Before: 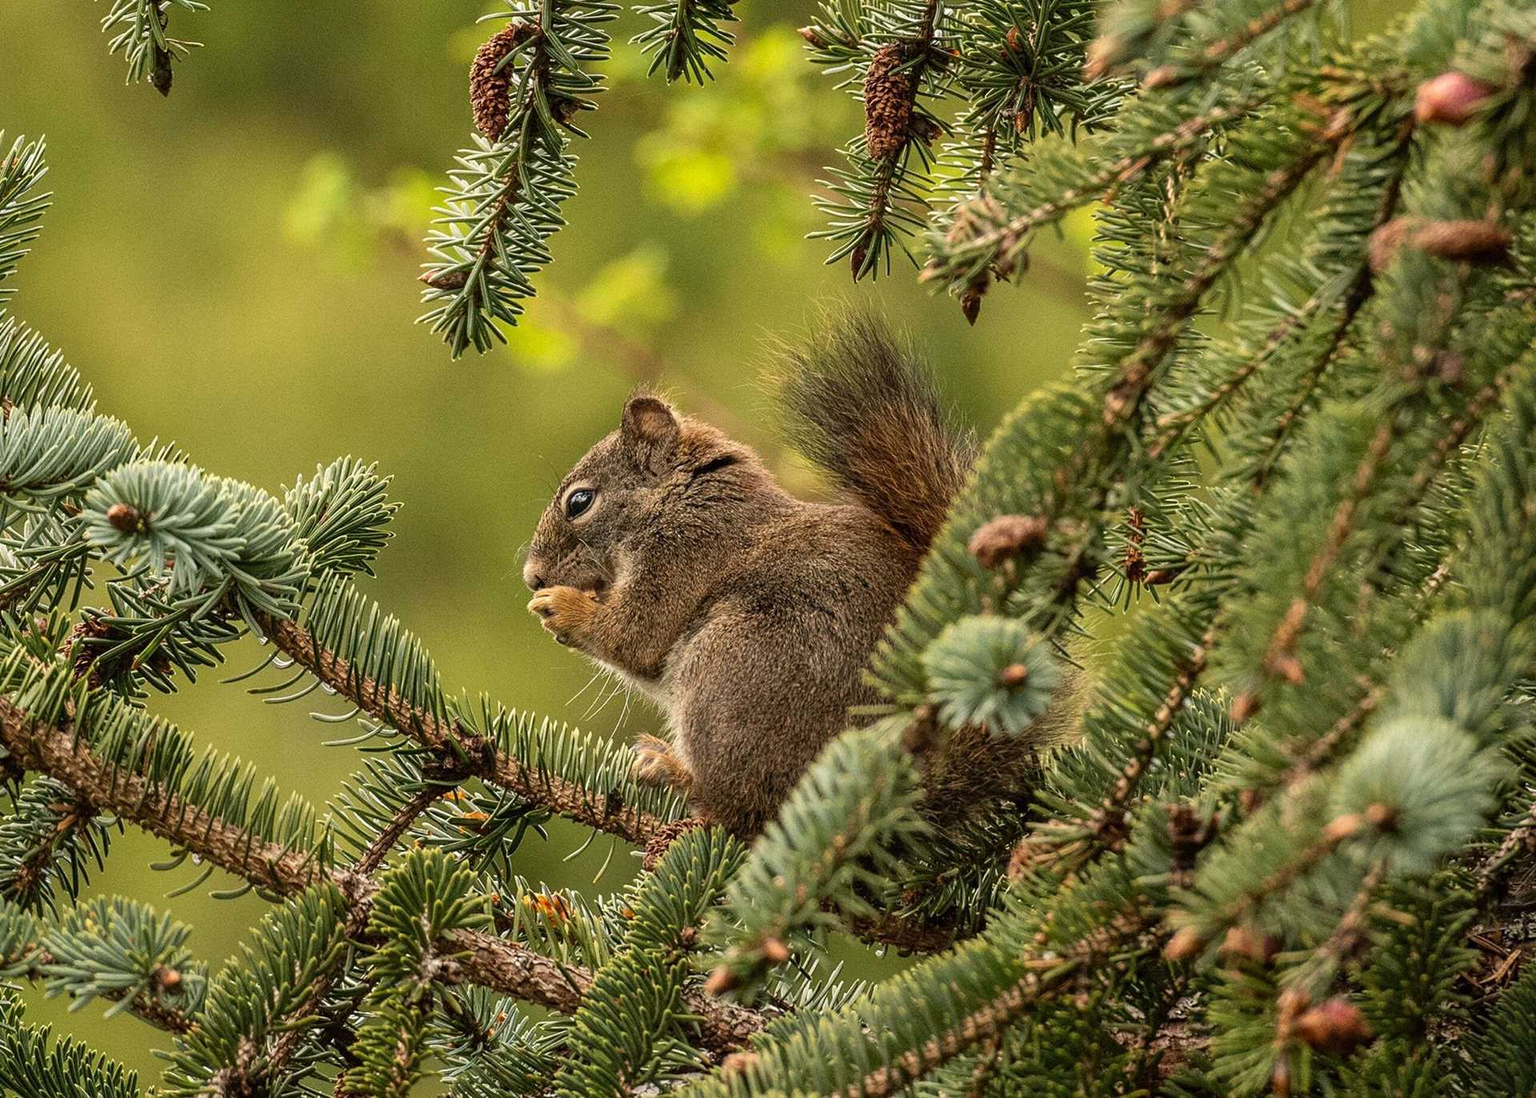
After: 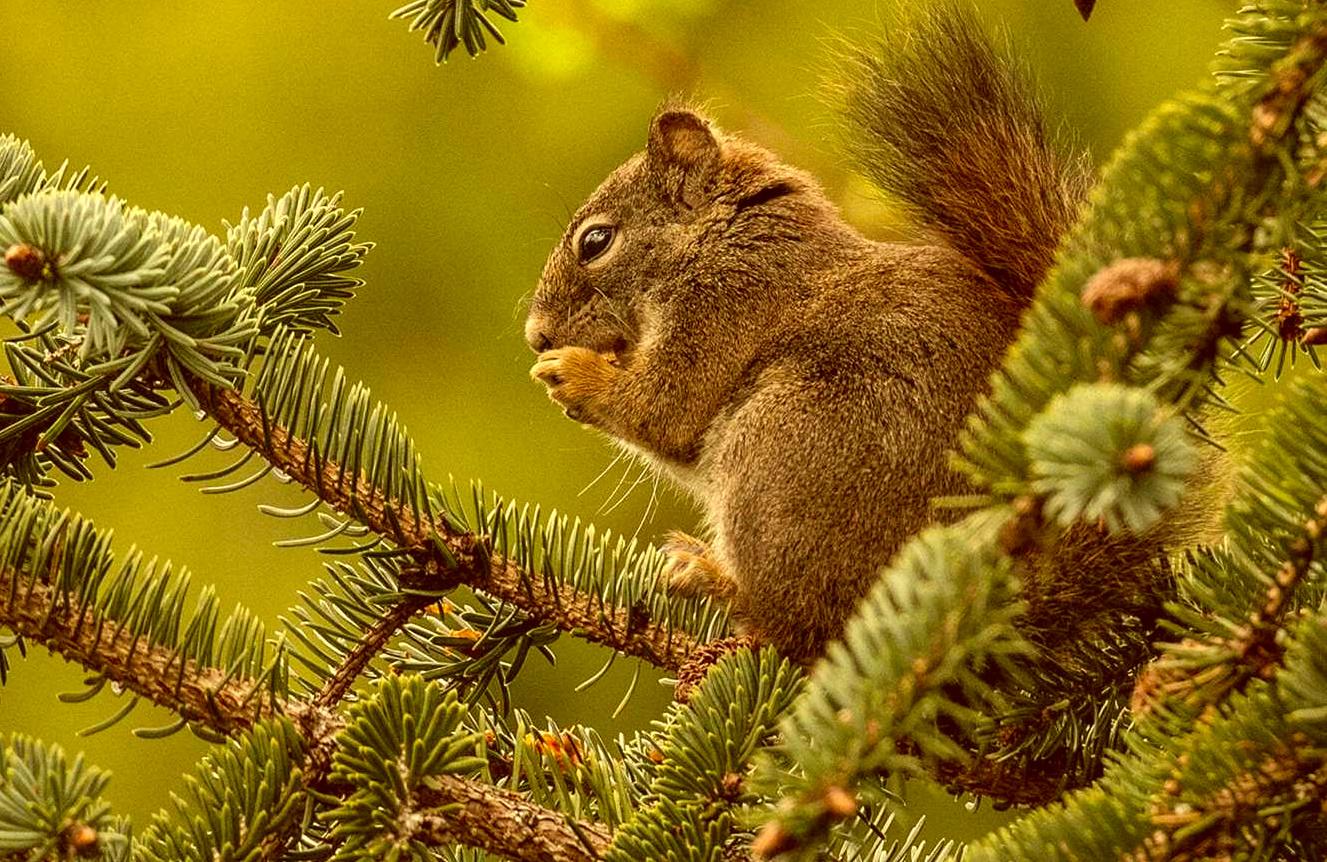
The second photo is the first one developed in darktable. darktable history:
crop: left 6.73%, top 28.129%, right 24.122%, bottom 9.02%
exposure: exposure 0.165 EV, compensate highlight preservation false
color correction: highlights a* 1, highlights b* 23.78, shadows a* 15.61, shadows b* 24.41
tone equalizer: on, module defaults
